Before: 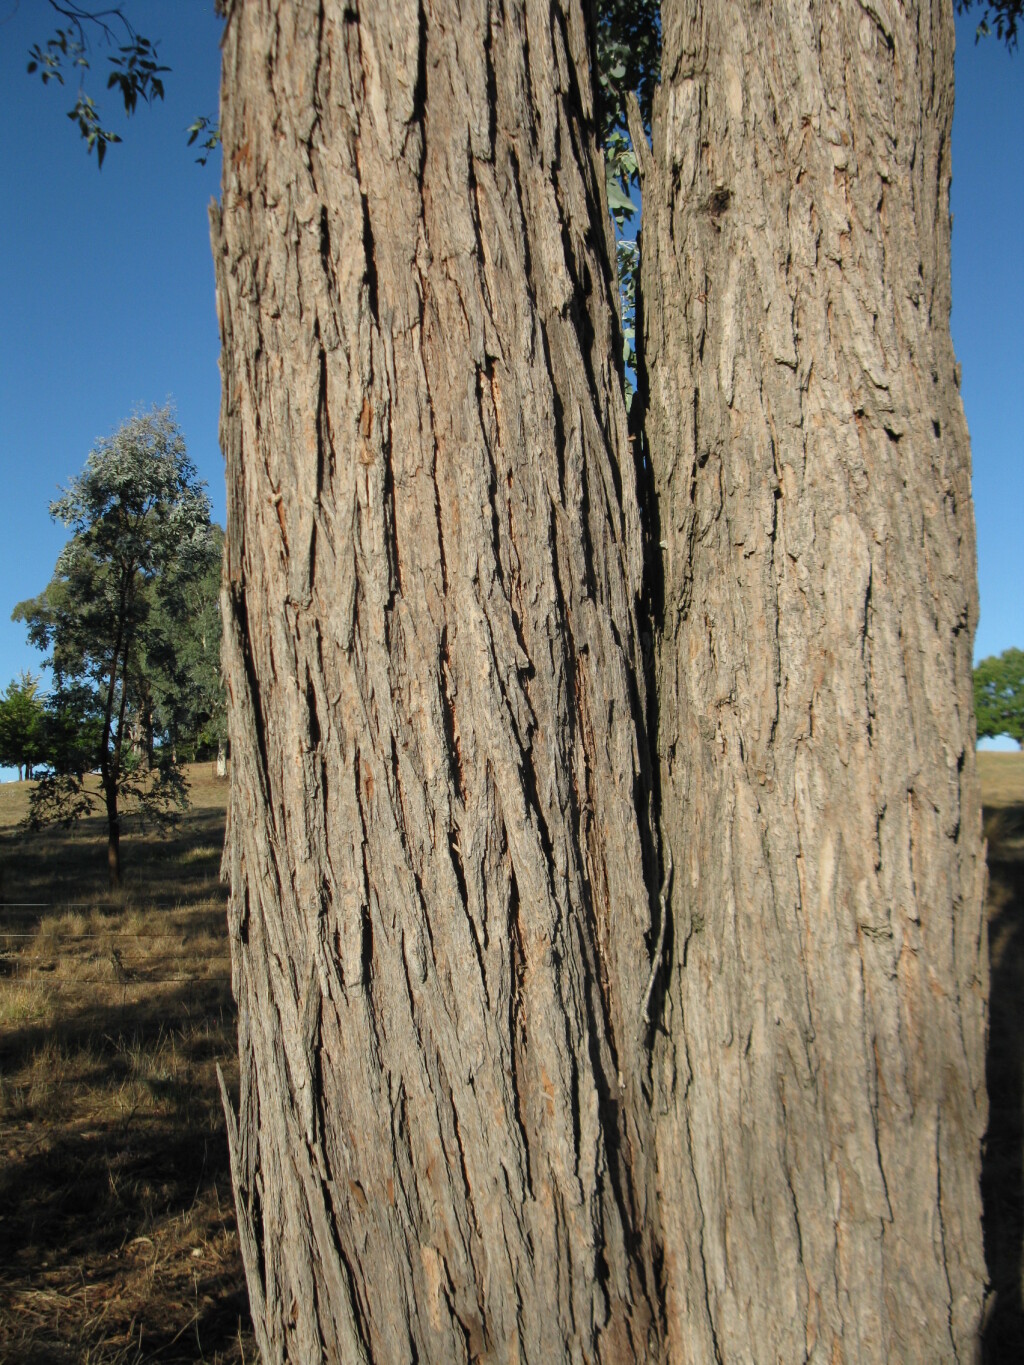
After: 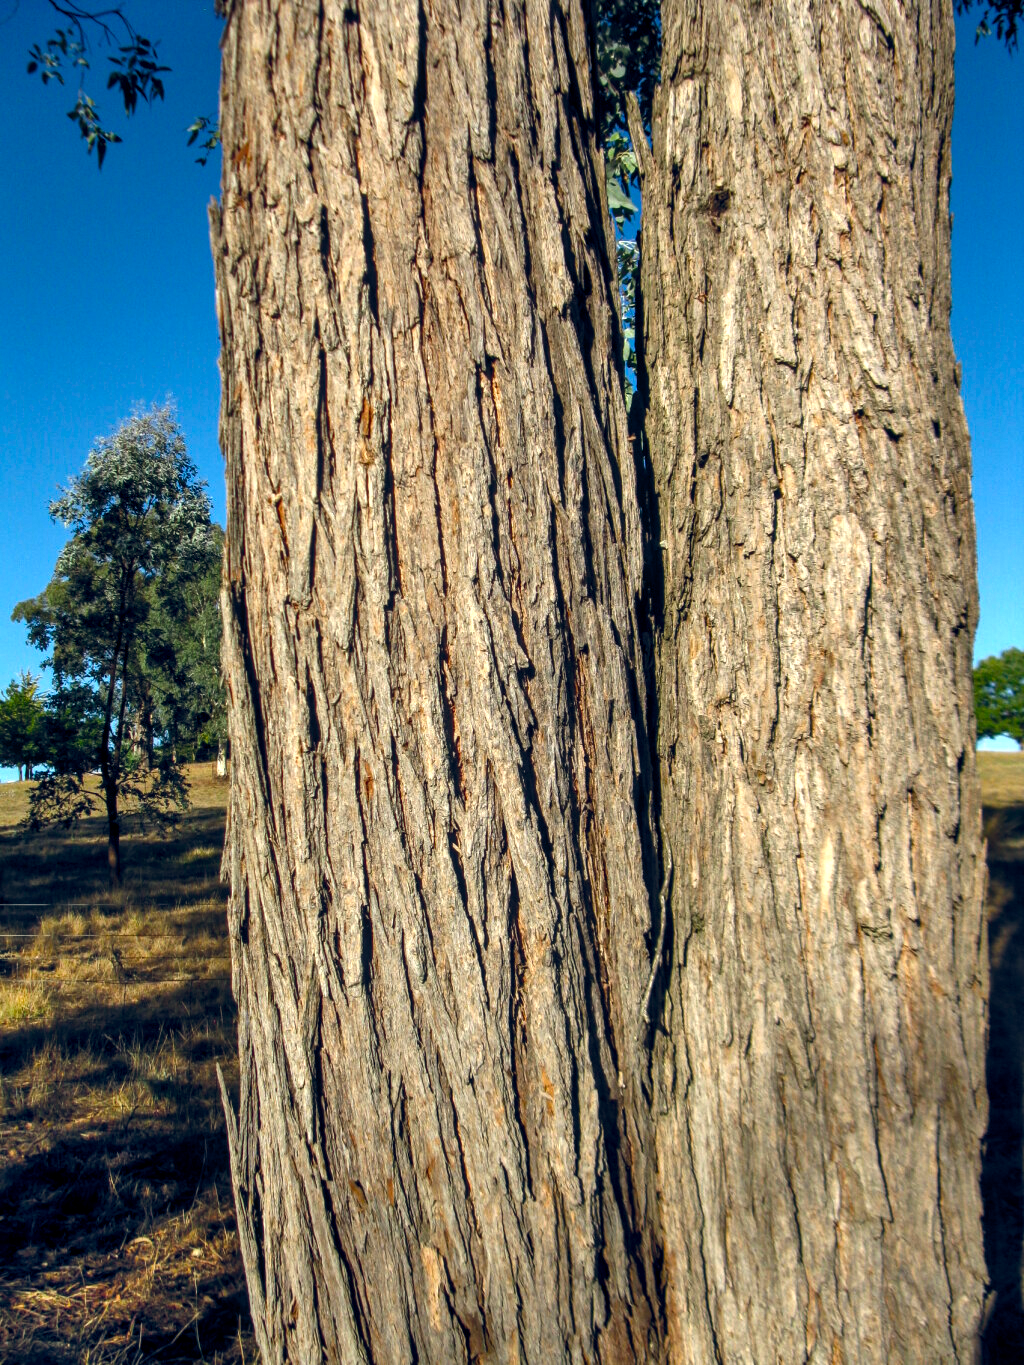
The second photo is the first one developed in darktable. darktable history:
shadows and highlights: highlights color adjustment 0.547%, soften with gaussian
color balance rgb: global offset › chroma 0.132%, global offset › hue 253.16°, perceptual saturation grading › global saturation 36.858%, perceptual saturation grading › shadows 34.729%, perceptual brilliance grading › global brilliance 20.306%, perceptual brilliance grading › shadows -39.157%
local contrast: on, module defaults
